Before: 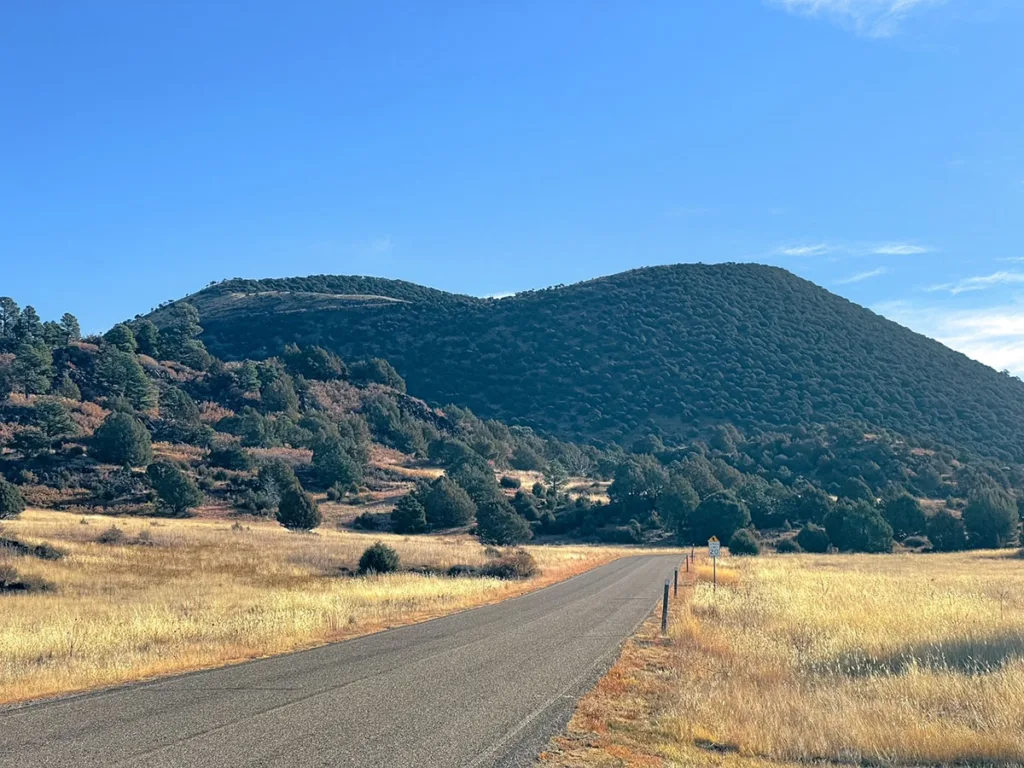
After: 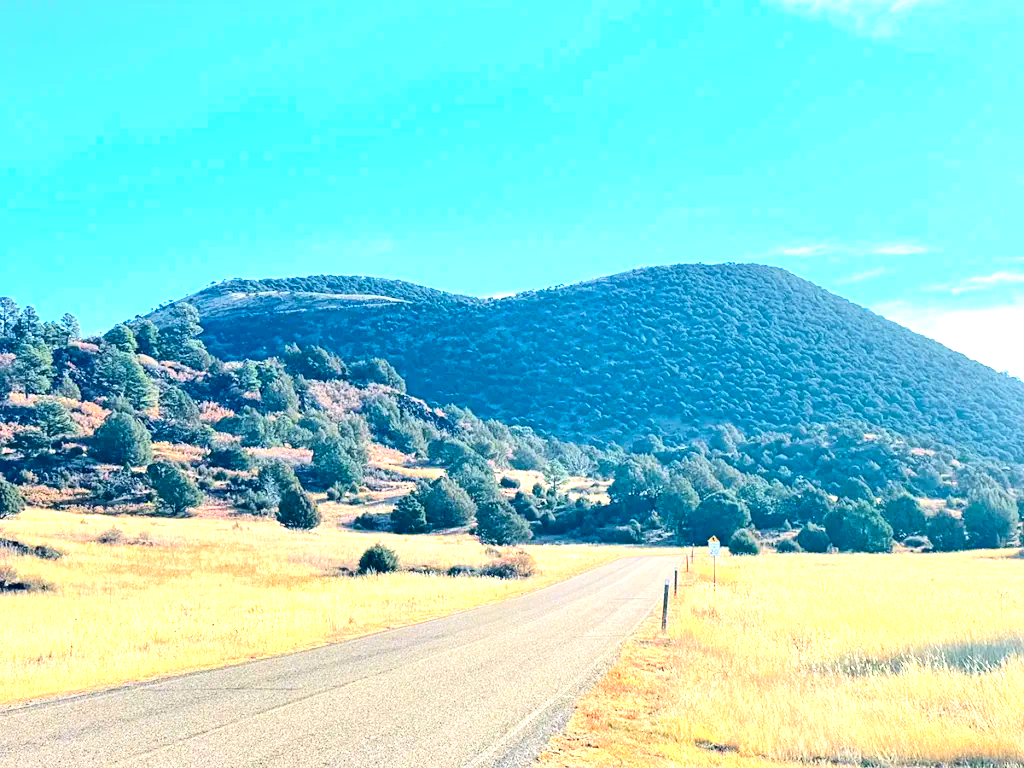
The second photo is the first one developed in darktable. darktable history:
exposure: black level correction 0.001, exposure 1.84 EV, compensate highlight preservation false
tone curve: curves: ch0 [(0, 0.011) (0.139, 0.106) (0.295, 0.271) (0.499, 0.523) (0.739, 0.782) (0.857, 0.879) (1, 0.967)]; ch1 [(0, 0) (0.291, 0.229) (0.394, 0.365) (0.469, 0.456) (0.495, 0.497) (0.524, 0.53) (0.588, 0.62) (0.725, 0.779) (1, 1)]; ch2 [(0, 0) (0.125, 0.089) (0.35, 0.317) (0.437, 0.42) (0.502, 0.499) (0.537, 0.551) (0.613, 0.636) (1, 1)], color space Lab, independent channels, preserve colors none
